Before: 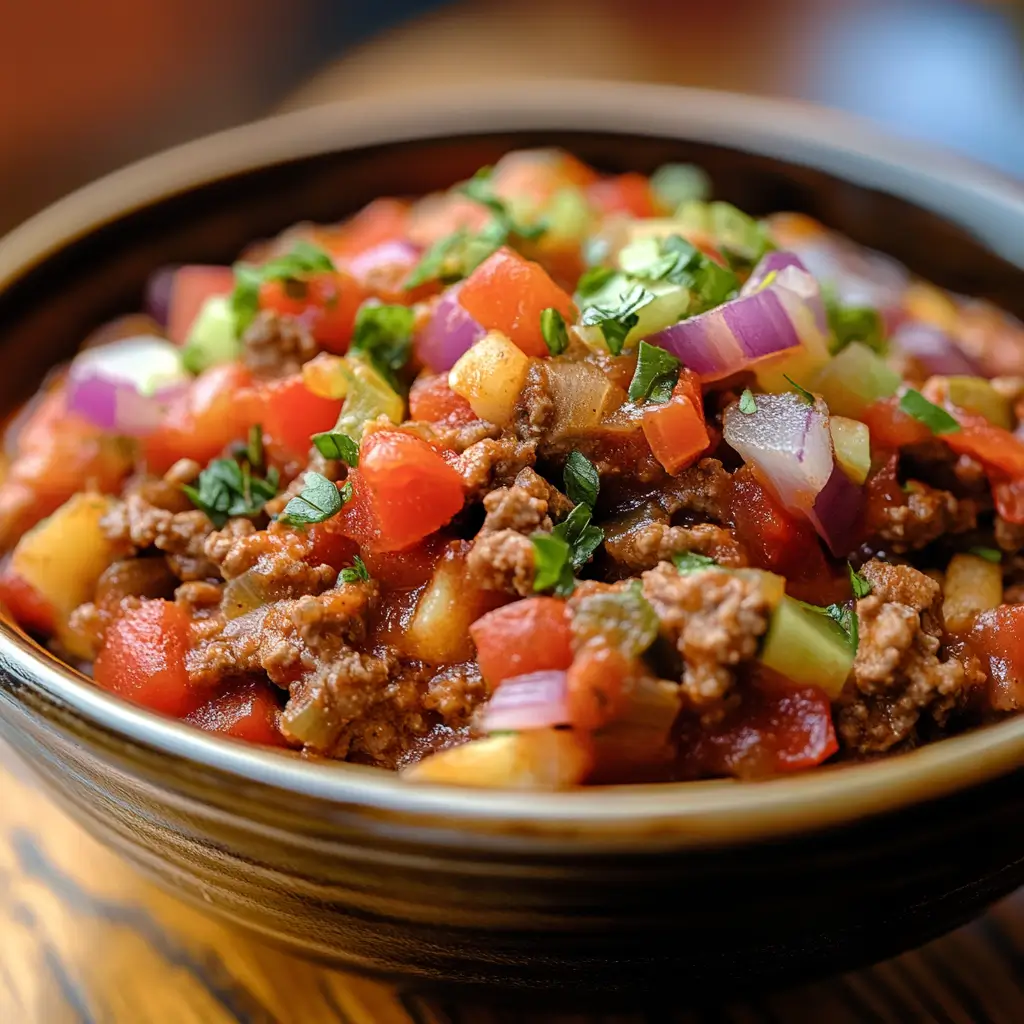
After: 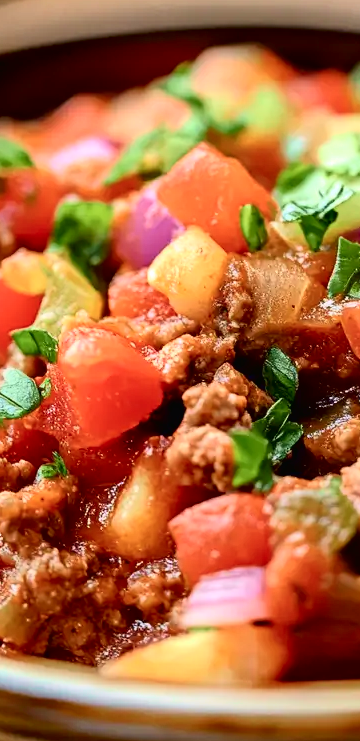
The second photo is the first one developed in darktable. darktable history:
tone curve: curves: ch0 [(0, 0.013) (0.054, 0.018) (0.205, 0.191) (0.289, 0.292) (0.39, 0.424) (0.493, 0.551) (0.647, 0.752) (0.796, 0.887) (1, 0.998)]; ch1 [(0, 0) (0.371, 0.339) (0.477, 0.452) (0.494, 0.495) (0.501, 0.501) (0.51, 0.516) (0.54, 0.557) (0.572, 0.605) (0.66, 0.701) (0.783, 0.804) (1, 1)]; ch2 [(0, 0) (0.32, 0.281) (0.403, 0.399) (0.441, 0.428) (0.47, 0.469) (0.498, 0.496) (0.524, 0.543) (0.551, 0.579) (0.633, 0.665) (0.7, 0.711) (1, 1)], color space Lab, independent channels, preserve colors none
crop and rotate: left 29.476%, top 10.214%, right 35.32%, bottom 17.333%
